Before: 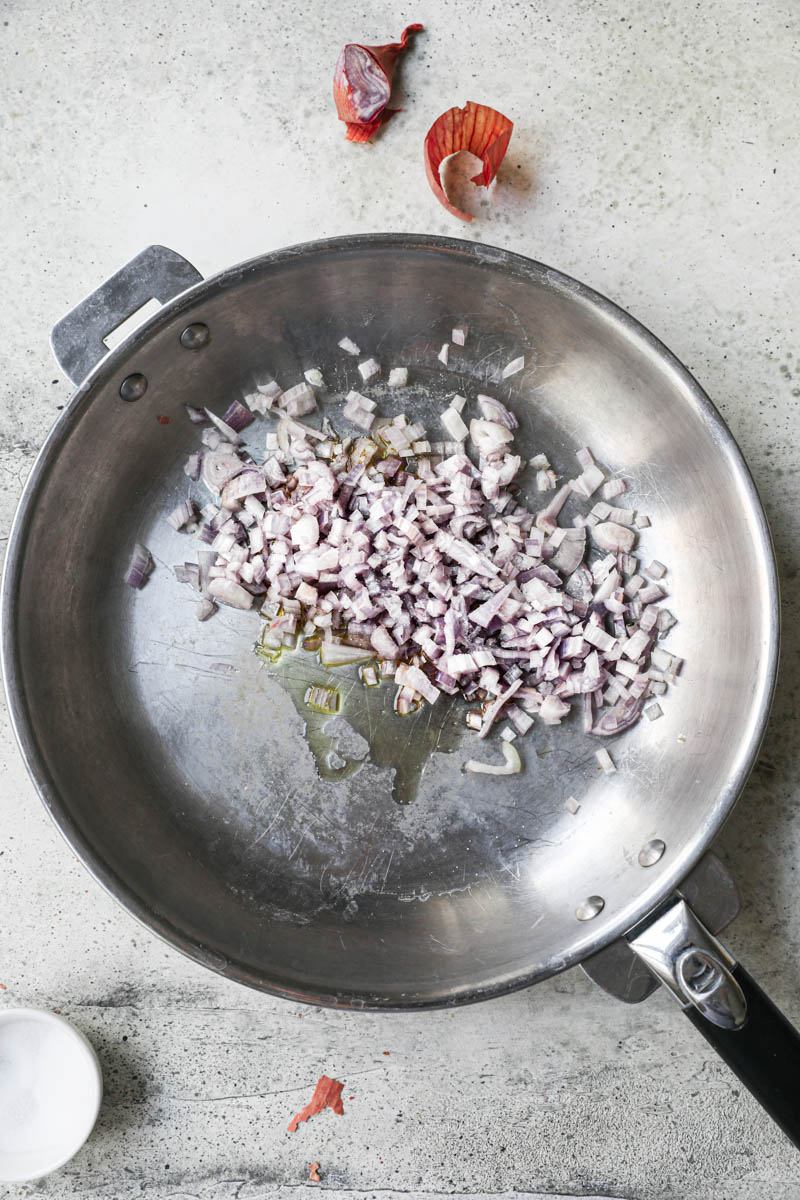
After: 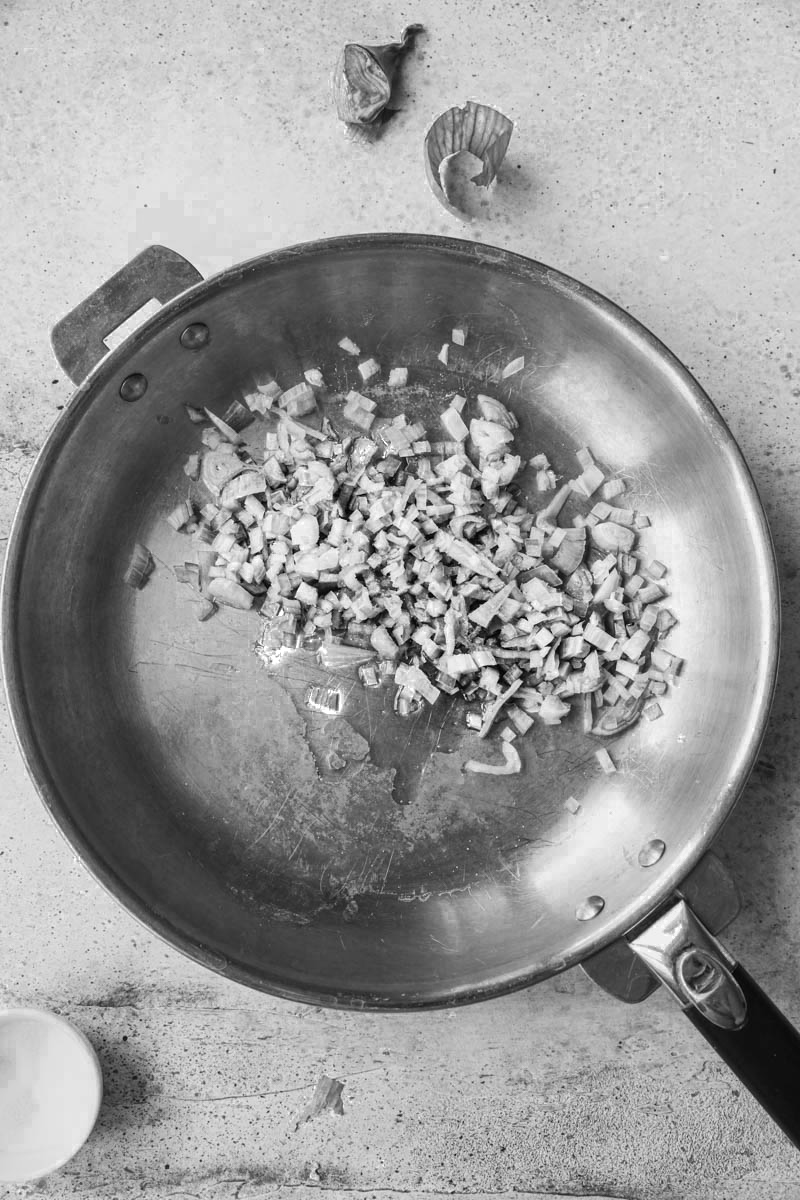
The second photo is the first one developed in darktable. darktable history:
color zones: curves: ch0 [(0, 0.554) (0.146, 0.662) (0.293, 0.86) (0.503, 0.774) (0.637, 0.106) (0.74, 0.072) (0.866, 0.488) (0.998, 0.569)]; ch1 [(0, 0) (0.143, 0) (0.286, 0) (0.429, 0) (0.571, 0) (0.714, 0) (0.857, 0)]
monochrome: a 14.95, b -89.96
contrast brightness saturation: contrast -0.02, brightness -0.01, saturation 0.03
